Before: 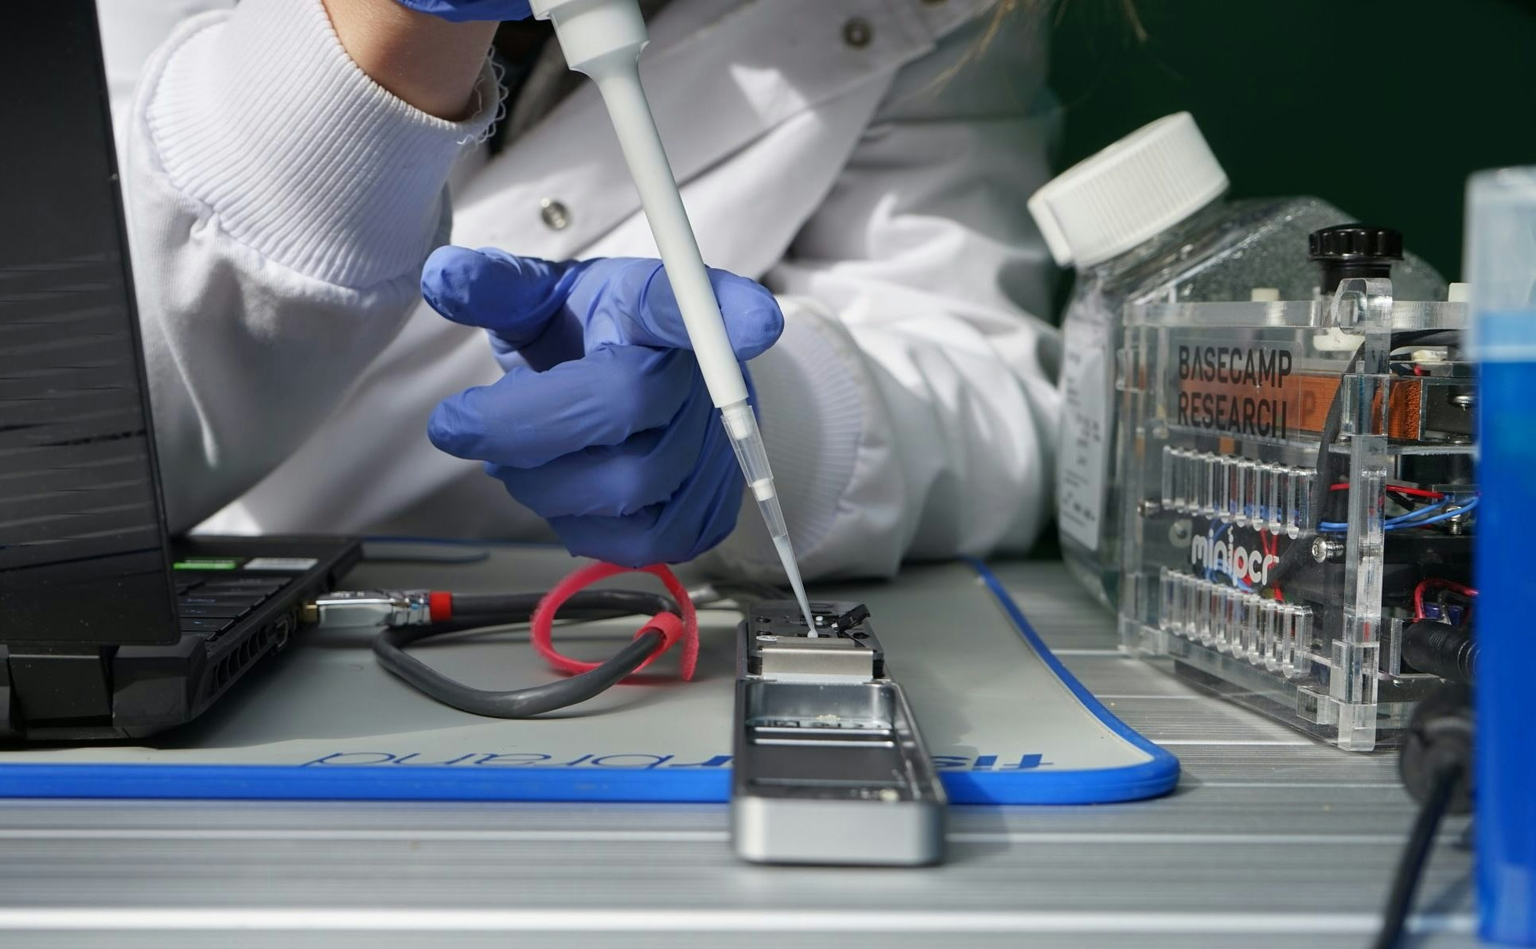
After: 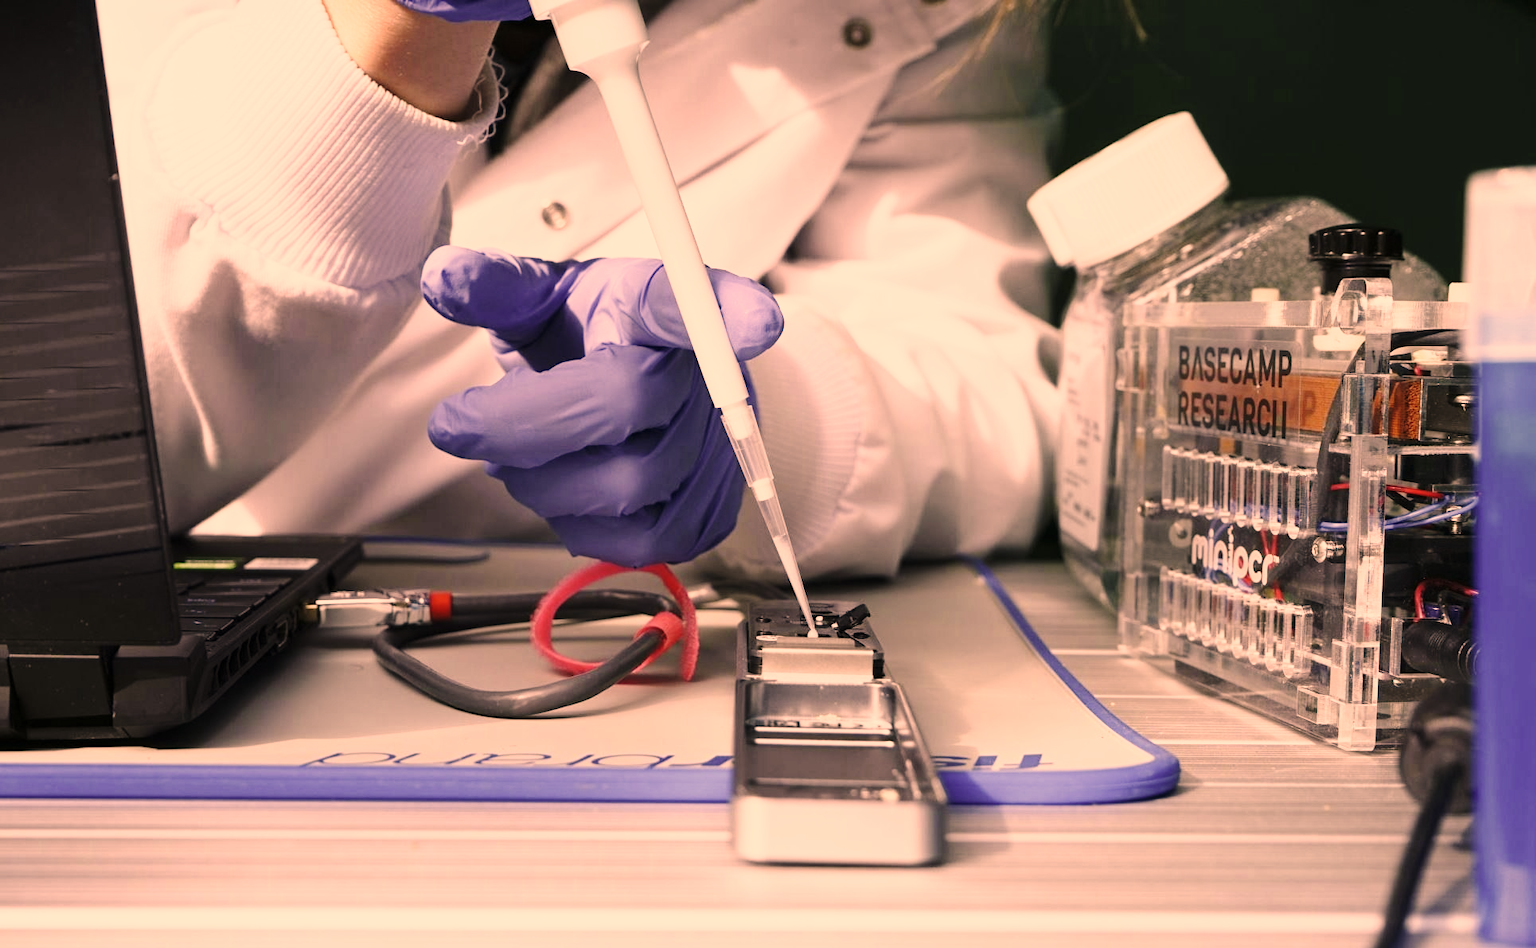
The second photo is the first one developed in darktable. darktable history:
color correction: highlights a* 40, highlights b* 40, saturation 0.69
base curve: curves: ch0 [(0, 0) (0.028, 0.03) (0.121, 0.232) (0.46, 0.748) (0.859, 0.968) (1, 1)], preserve colors none
shadows and highlights: shadows 0, highlights 40
